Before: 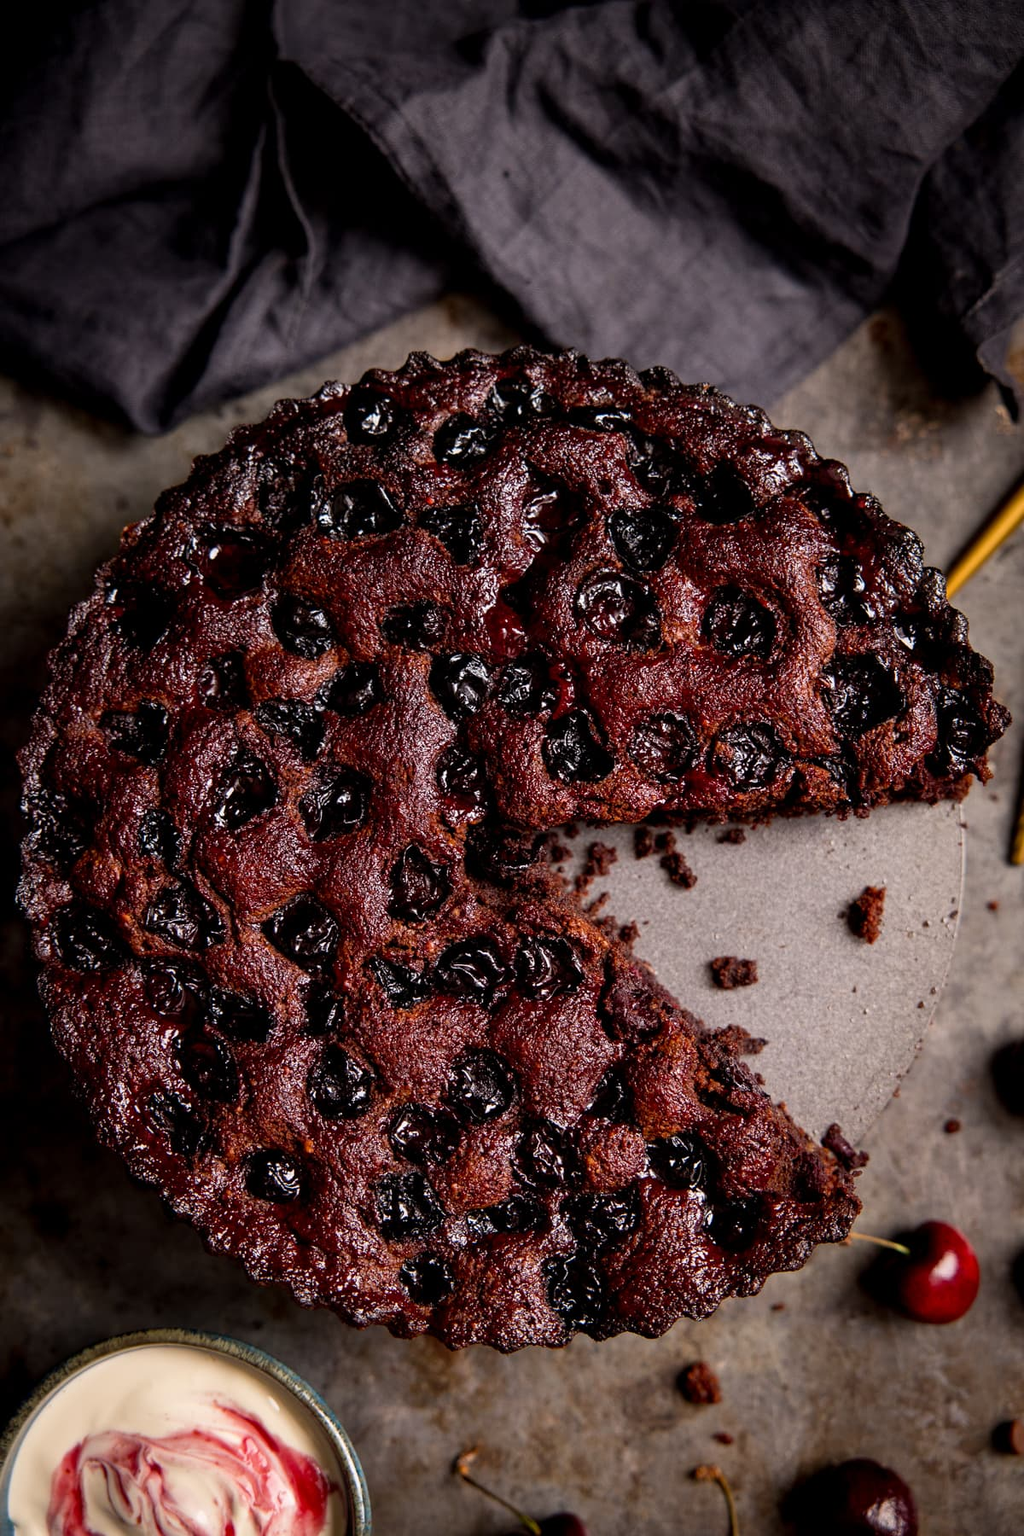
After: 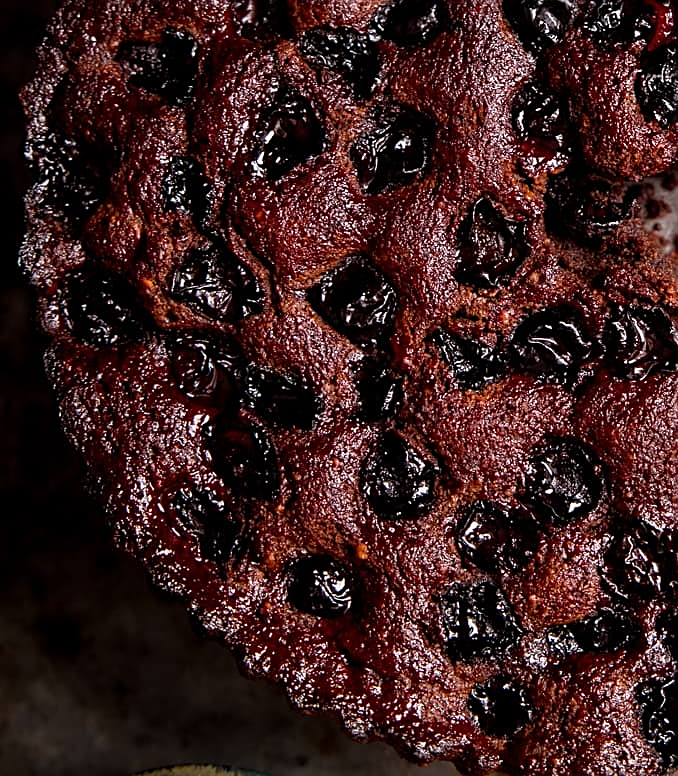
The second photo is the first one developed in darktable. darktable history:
crop: top 44.028%, right 43.492%, bottom 12.817%
tone equalizer: mask exposure compensation -0.499 EV
sharpen: on, module defaults
